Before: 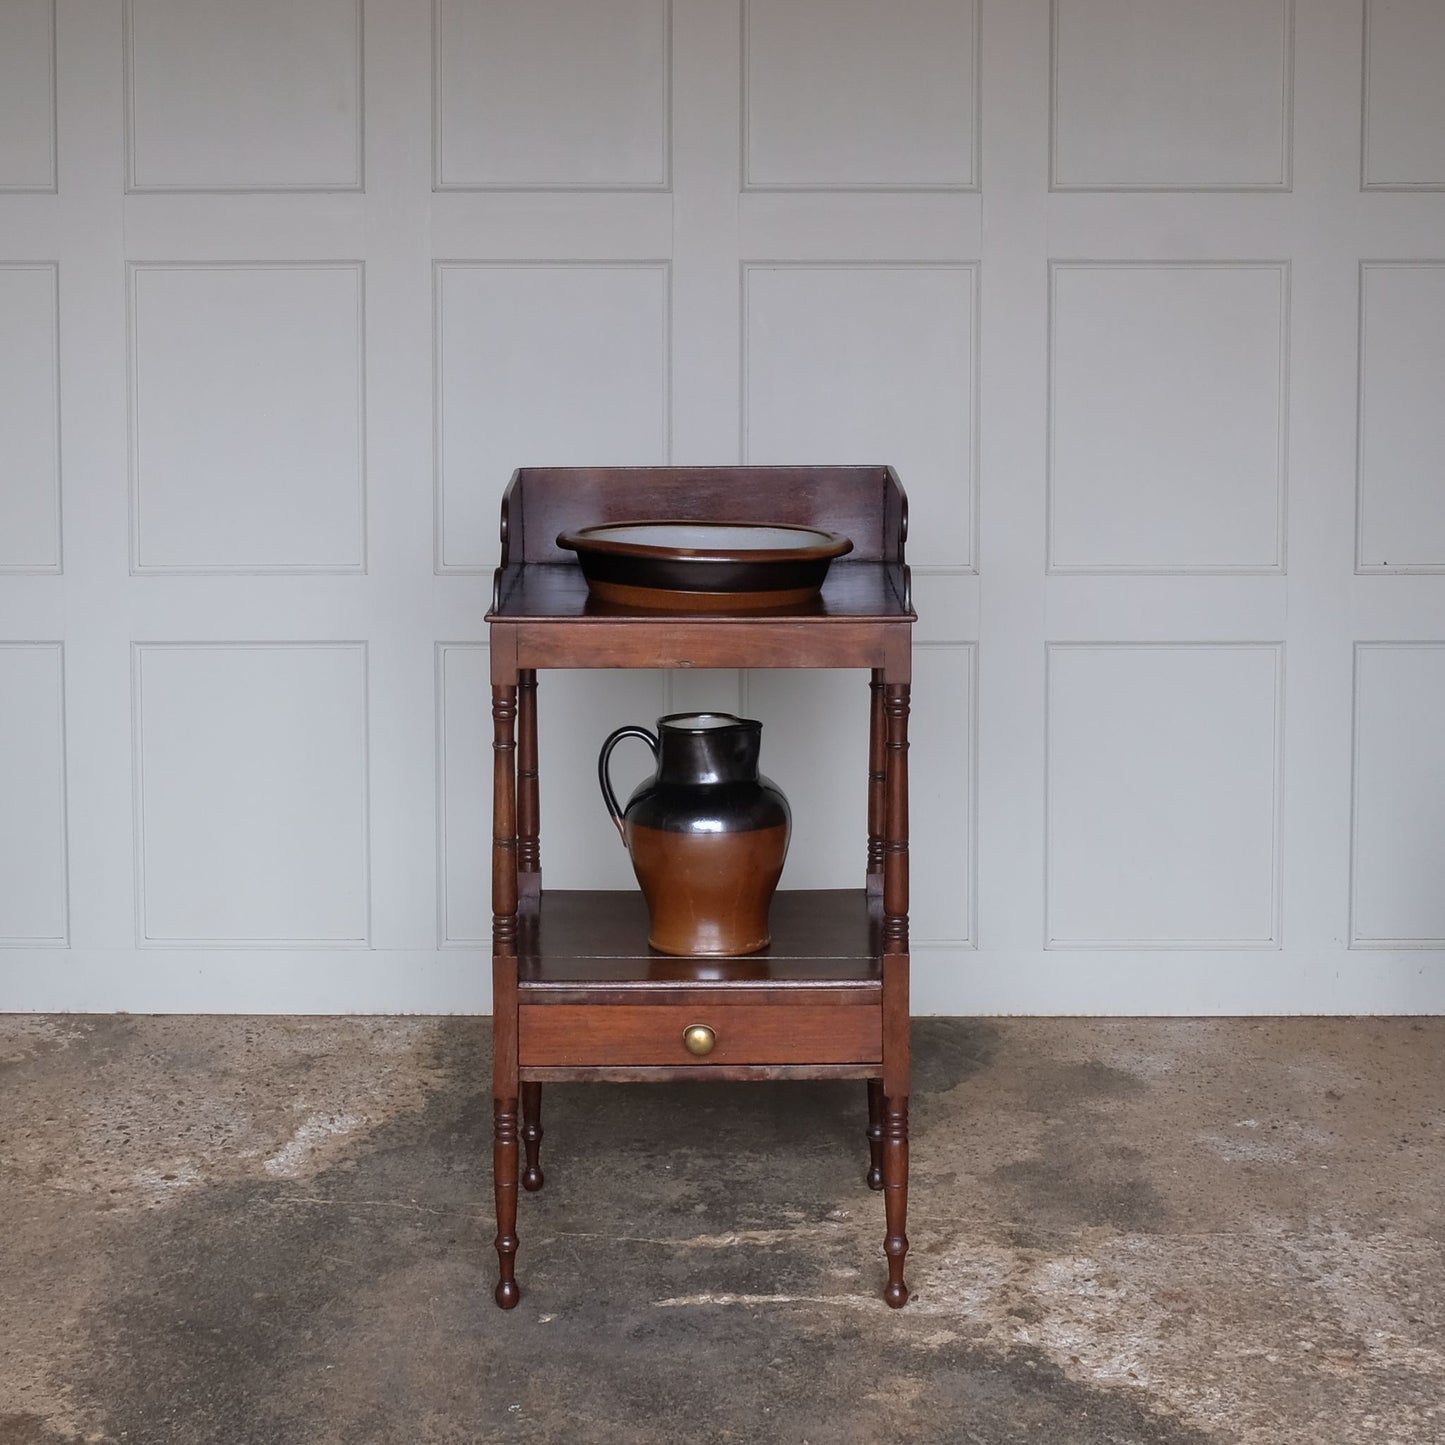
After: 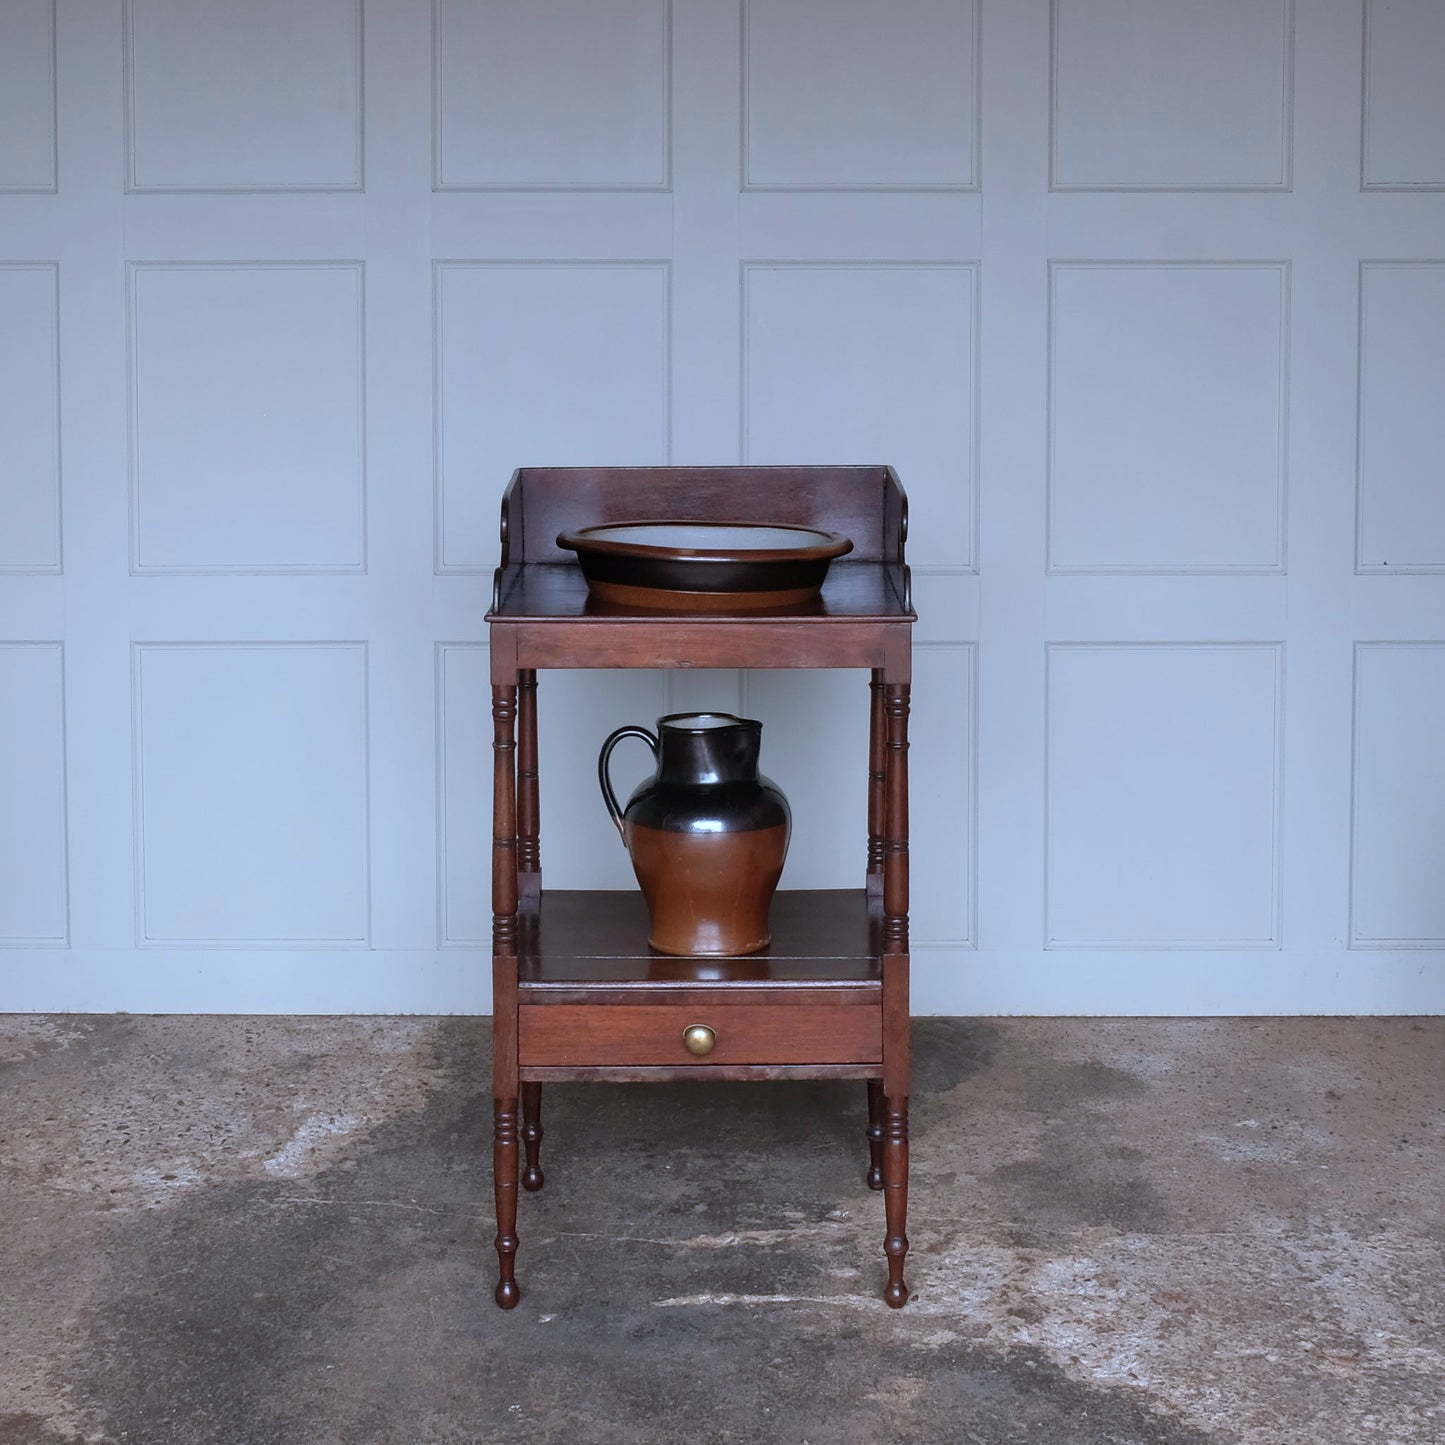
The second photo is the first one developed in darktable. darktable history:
tone equalizer: edges refinement/feathering 500, mask exposure compensation -1.57 EV, preserve details no
color correction: highlights a* -2.42, highlights b* -18.23
